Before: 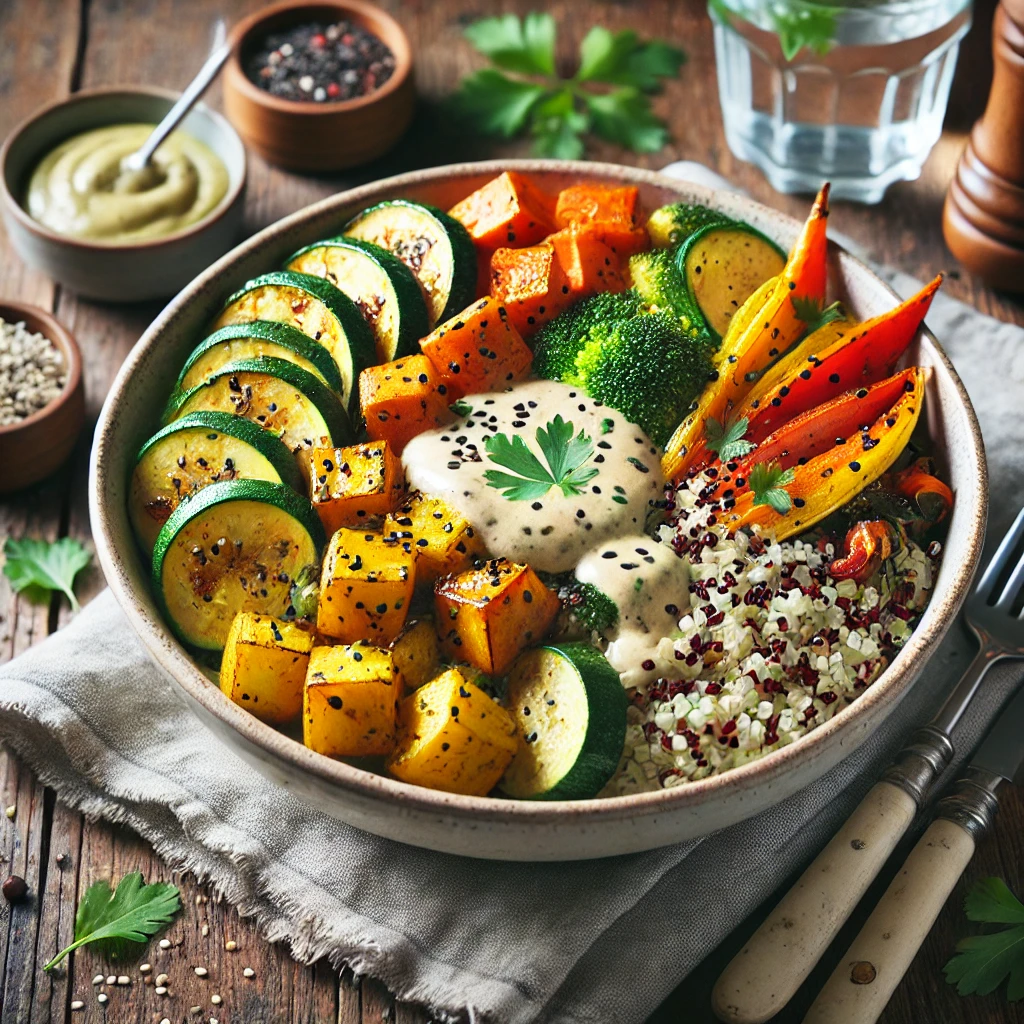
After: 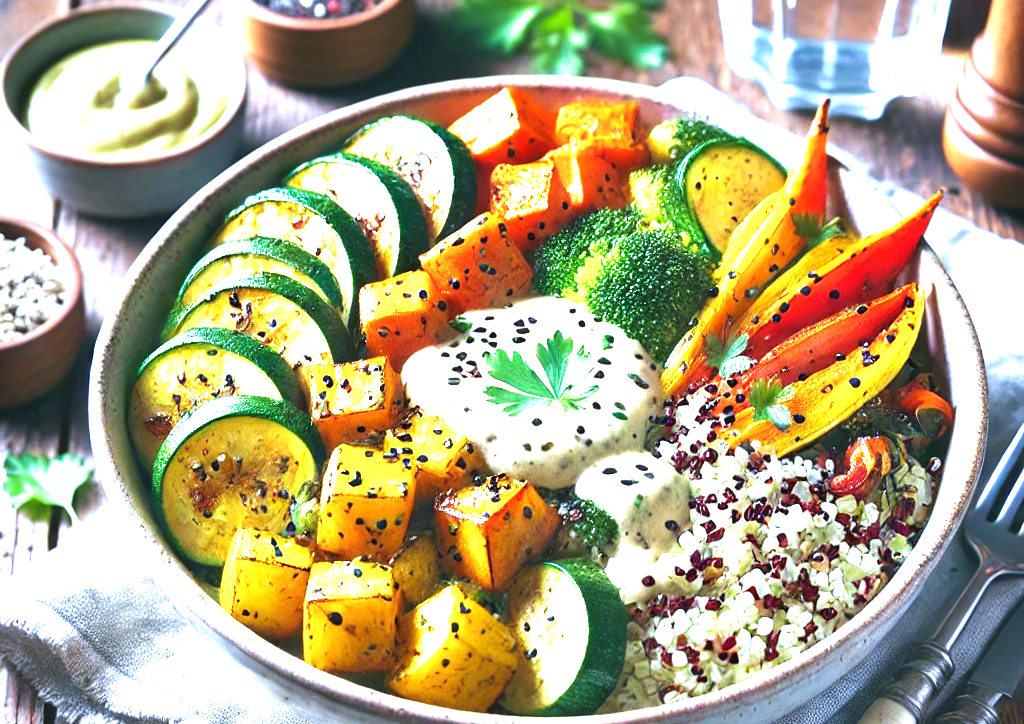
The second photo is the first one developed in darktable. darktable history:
crop and rotate: top 8.293%, bottom 20.996%
exposure: black level correction 0, exposure 1.6 EV, compensate exposure bias true, compensate highlight preservation false
white balance: red 0.871, blue 1.249
velvia: strength 27%
